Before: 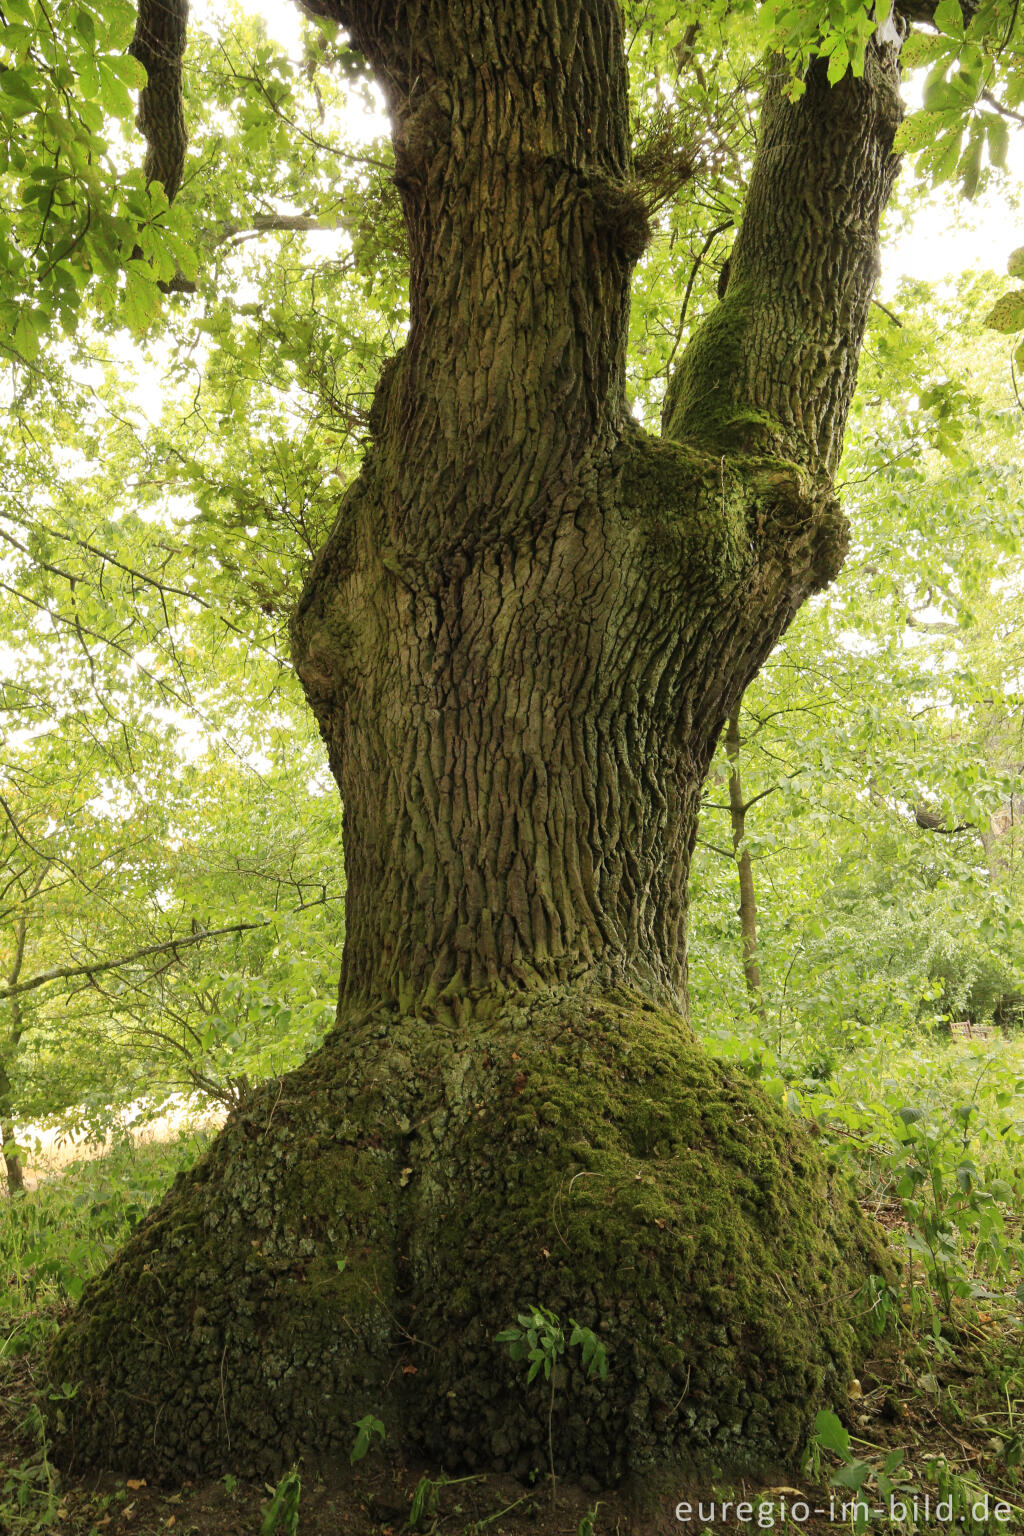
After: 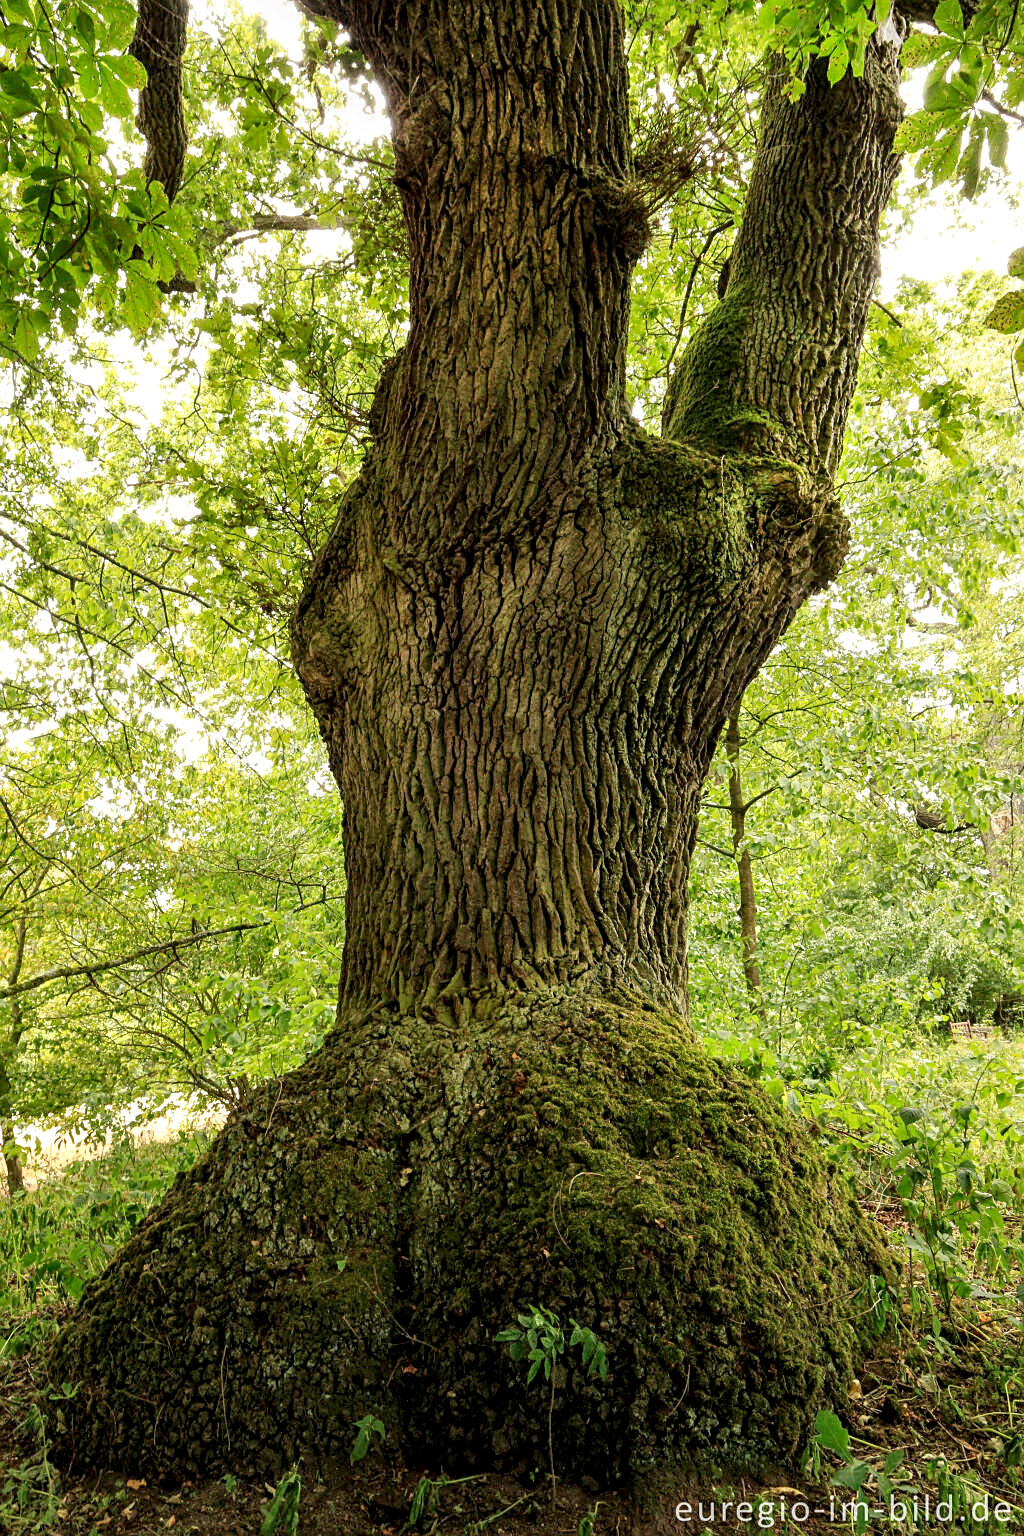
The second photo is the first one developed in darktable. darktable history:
levels: mode automatic, levels [0, 0.43, 0.984]
sharpen: on, module defaults
local contrast: highlights 28%, detail 150%
